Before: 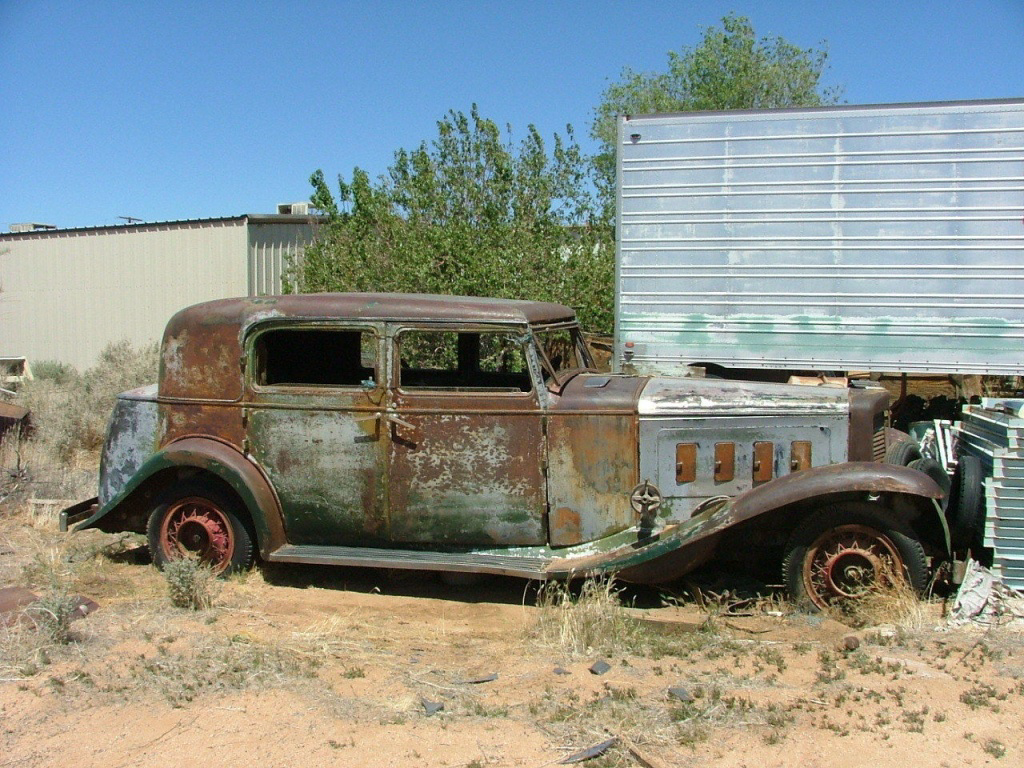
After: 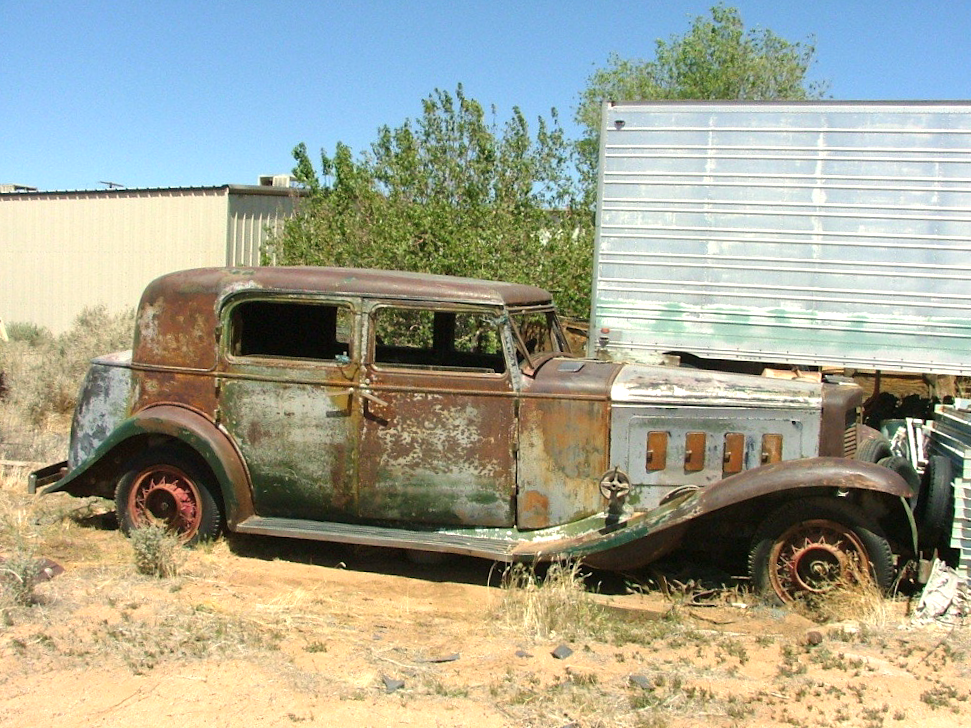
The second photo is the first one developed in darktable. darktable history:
color calibration: x 0.329, y 0.345, temperature 5633 K
crop and rotate: angle -2.38°
exposure: black level correction 0, exposure 0.5 EV, compensate exposure bias true, compensate highlight preservation false
